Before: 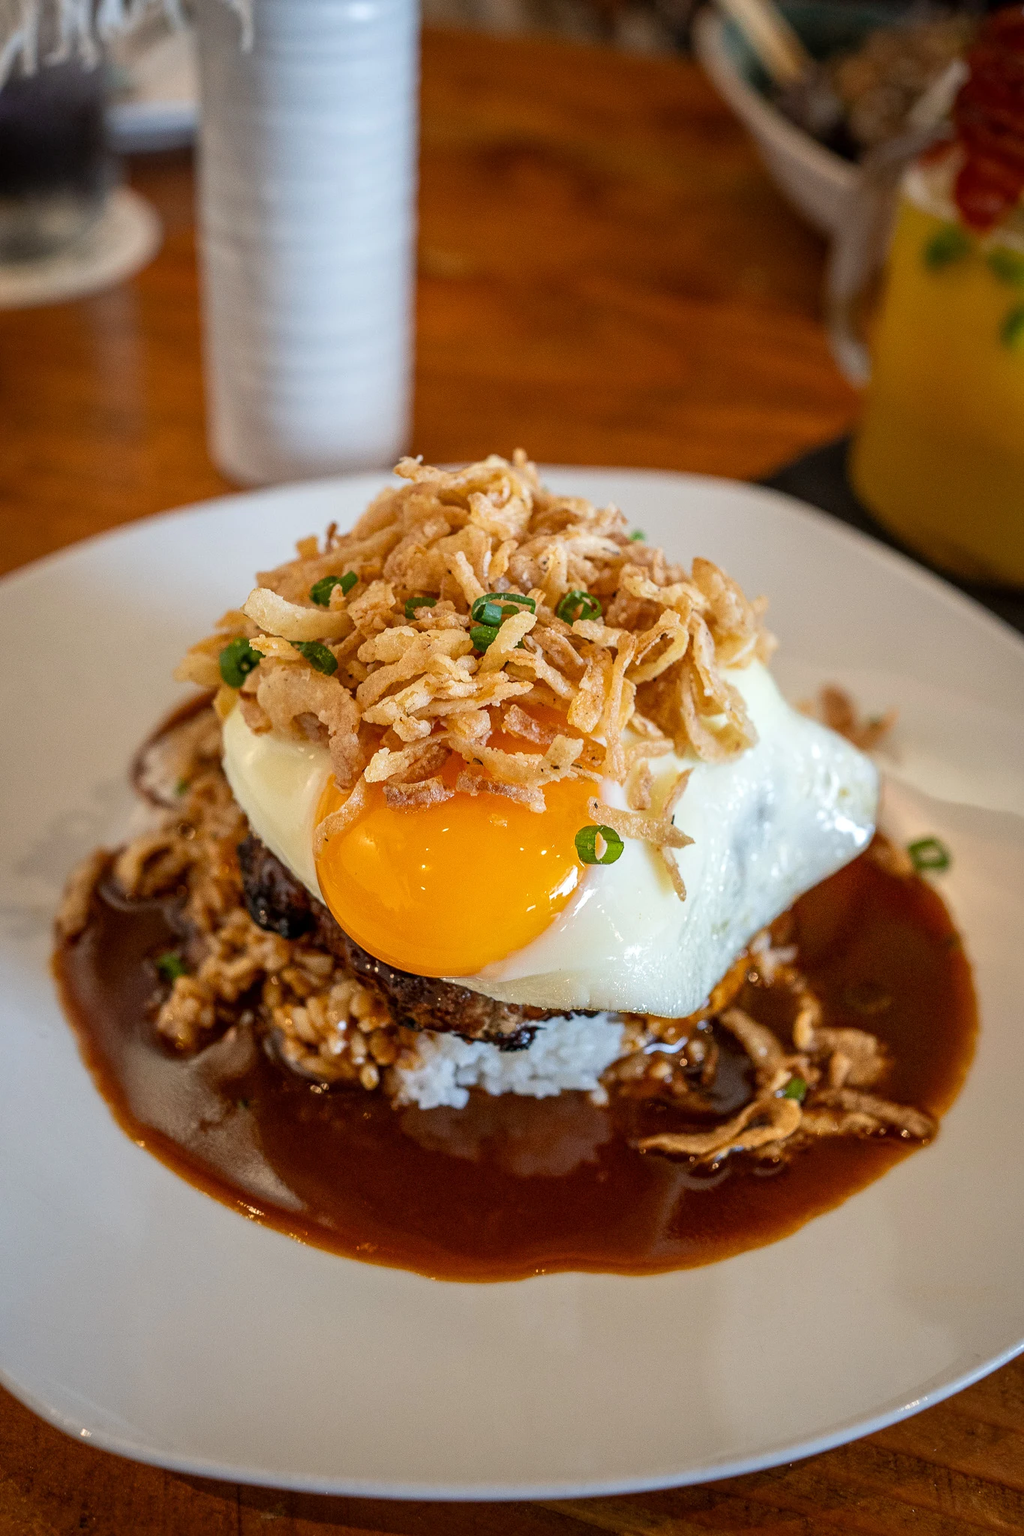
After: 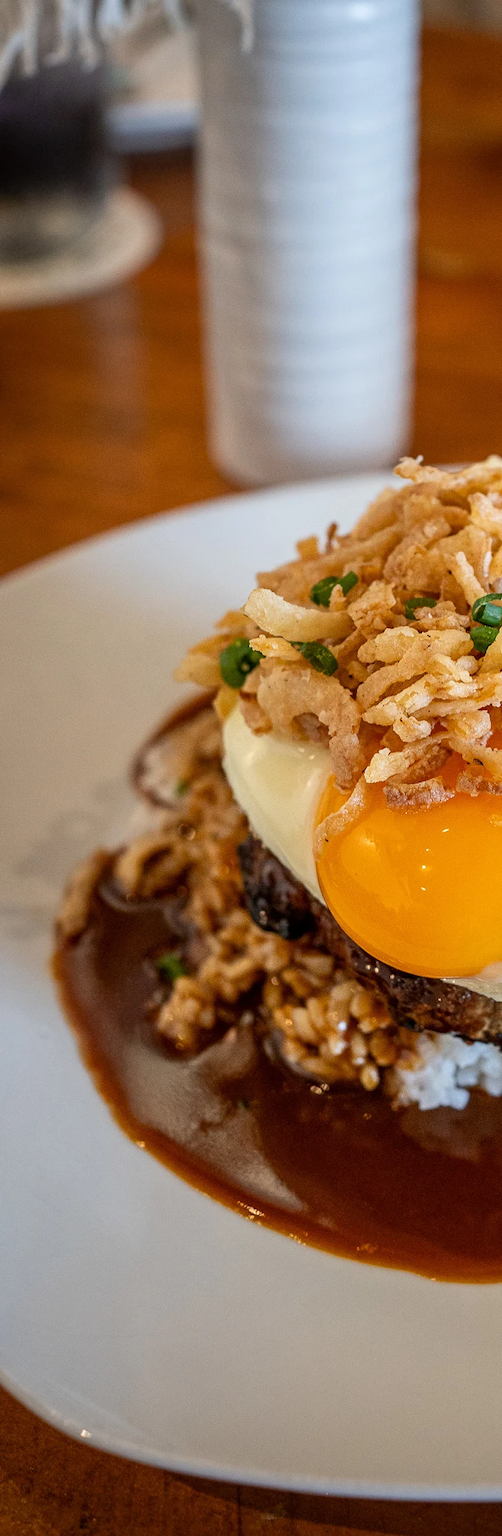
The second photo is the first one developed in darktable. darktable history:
exposure: compensate highlight preservation false
crop and rotate: left 0%, top 0%, right 50.845%
